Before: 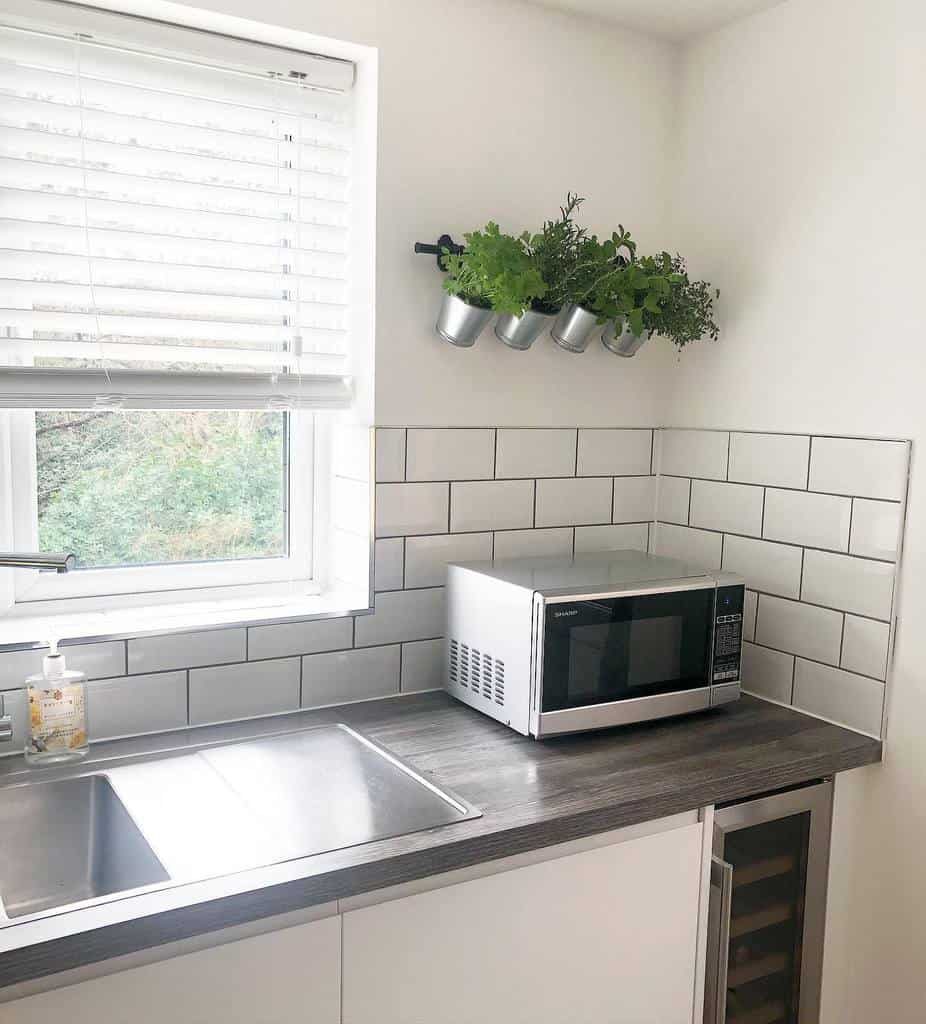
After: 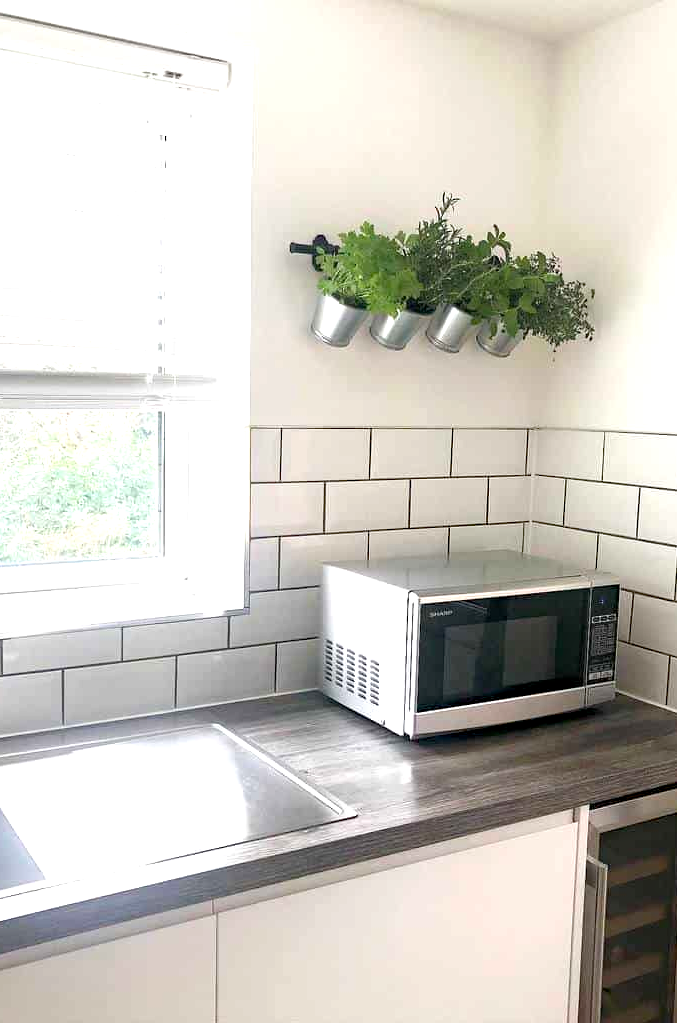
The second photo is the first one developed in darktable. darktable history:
haze removal: compatibility mode true, adaptive false
crop: left 13.549%, top 0%, right 13.303%
exposure: exposure 0.64 EV, compensate highlight preservation false
